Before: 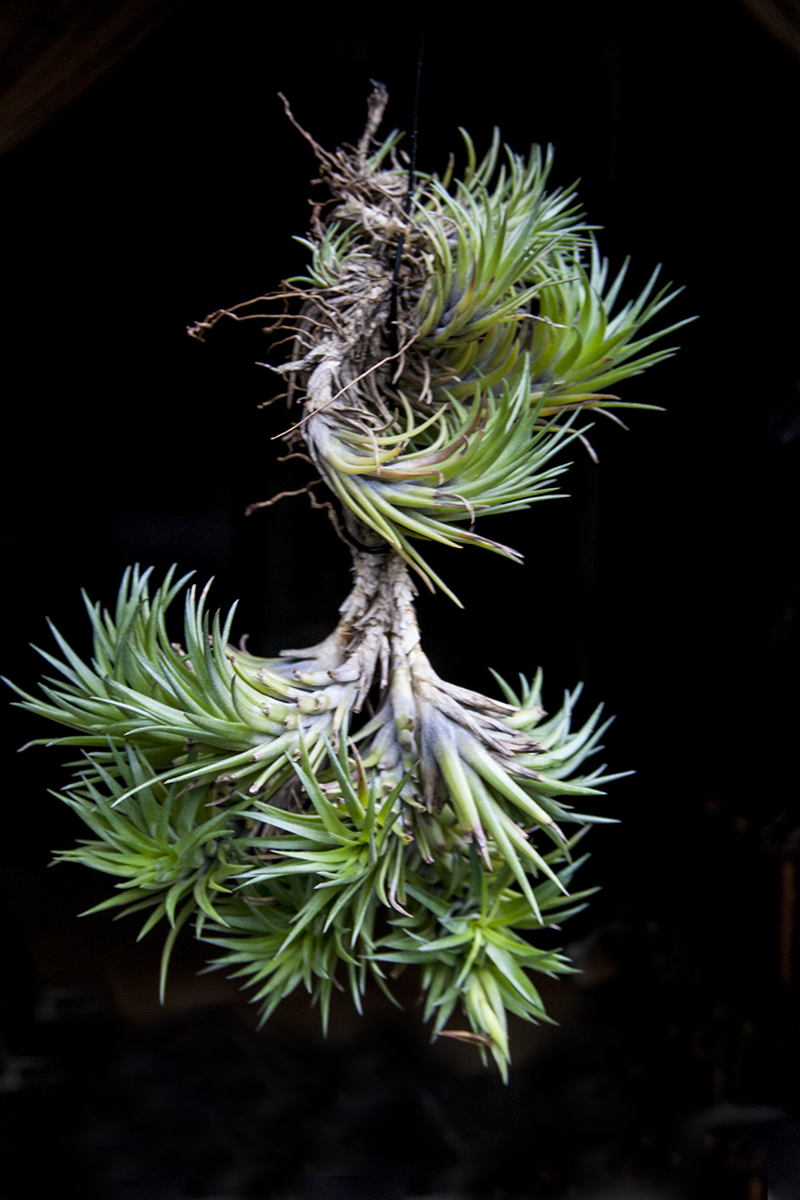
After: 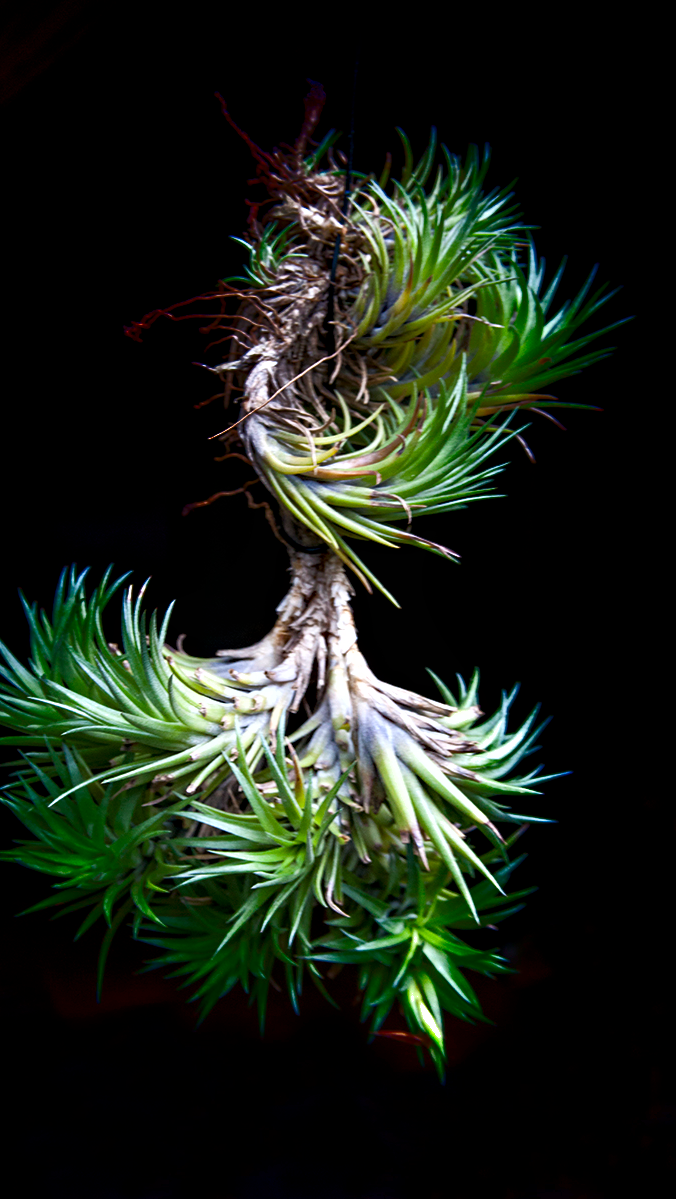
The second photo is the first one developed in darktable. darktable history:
crop: left 7.96%, right 7.421%
exposure: black level correction 0, exposure 0.398 EV, compensate highlight preservation false
shadows and highlights: shadows -89.79, highlights 90.46, soften with gaussian
haze removal: compatibility mode true, adaptive false
